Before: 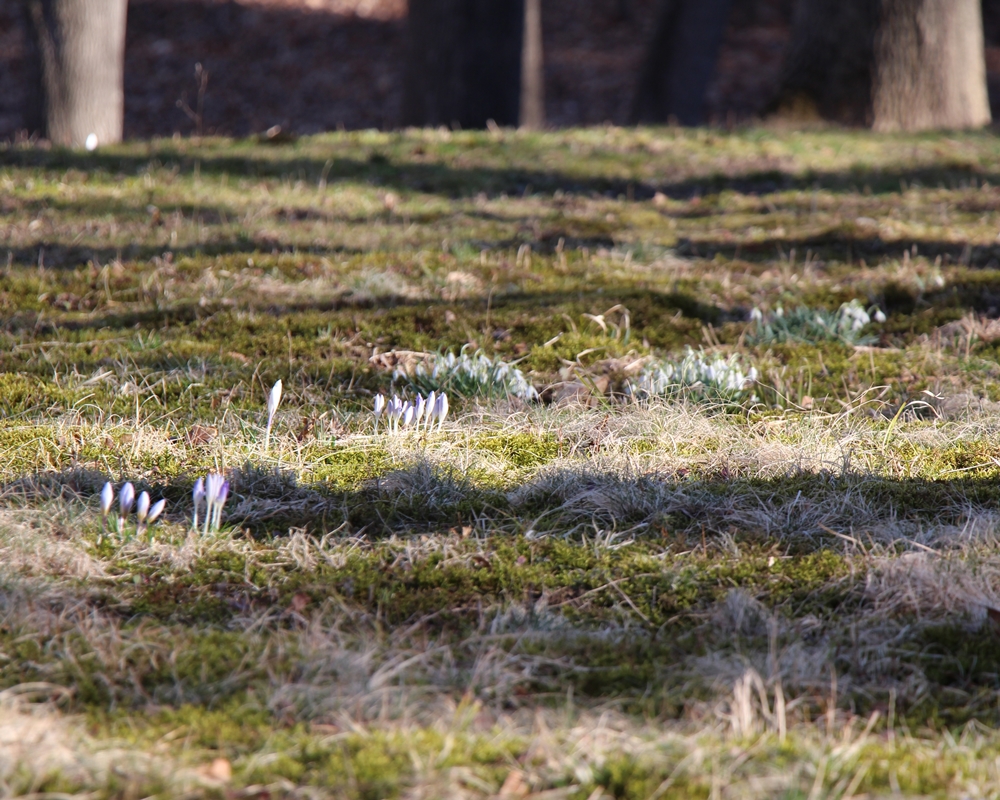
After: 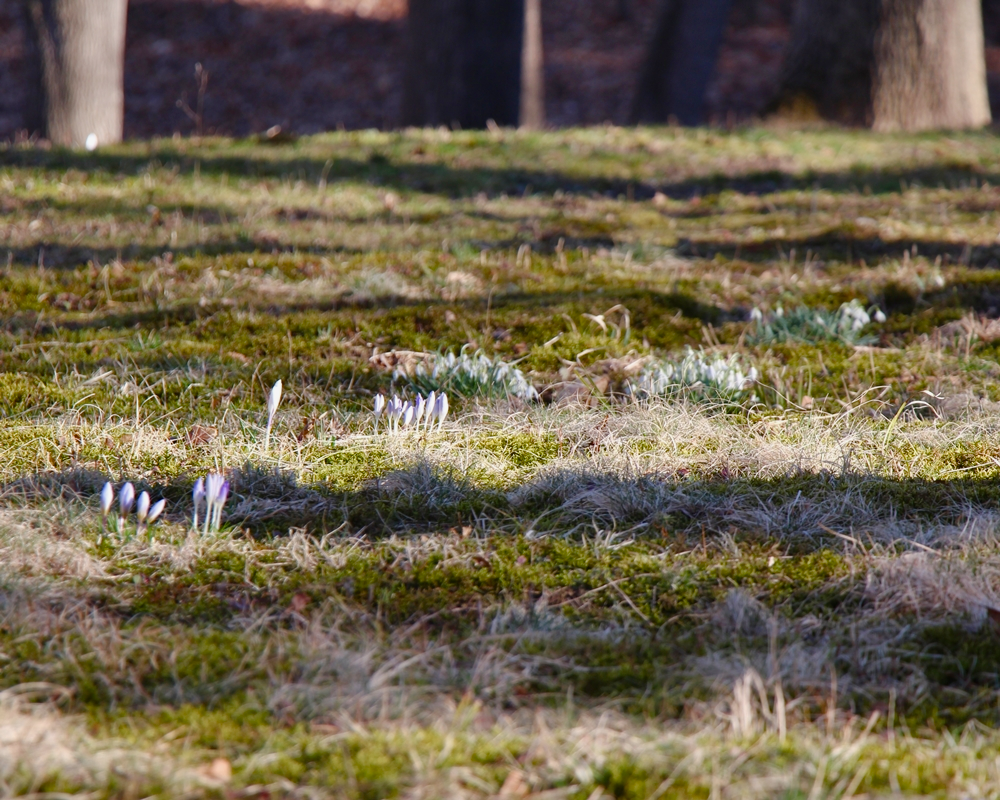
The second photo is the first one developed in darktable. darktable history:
color balance rgb: linear chroma grading › shadows -8.239%, linear chroma grading › global chroma 9.872%, perceptual saturation grading › global saturation 25.319%, perceptual saturation grading › highlights -50.08%, perceptual saturation grading › shadows 30.444%
shadows and highlights: white point adjustment -3.74, highlights -63.3, highlights color adjustment 46.63%, soften with gaussian
